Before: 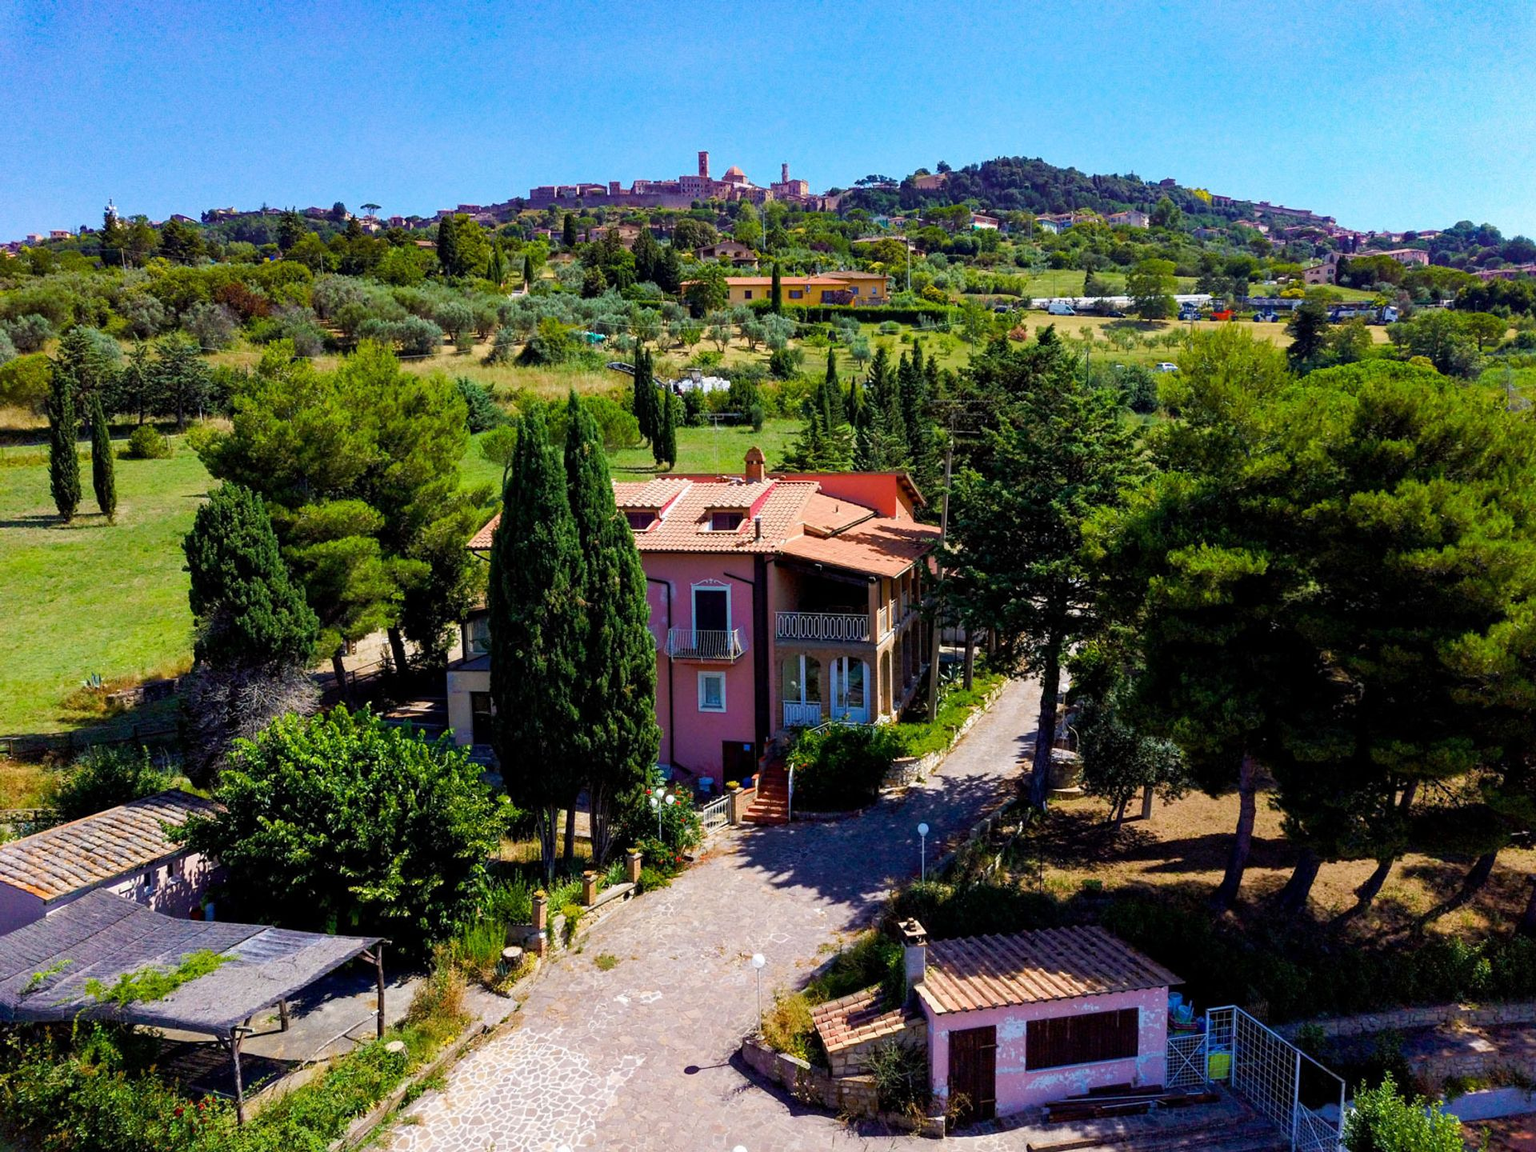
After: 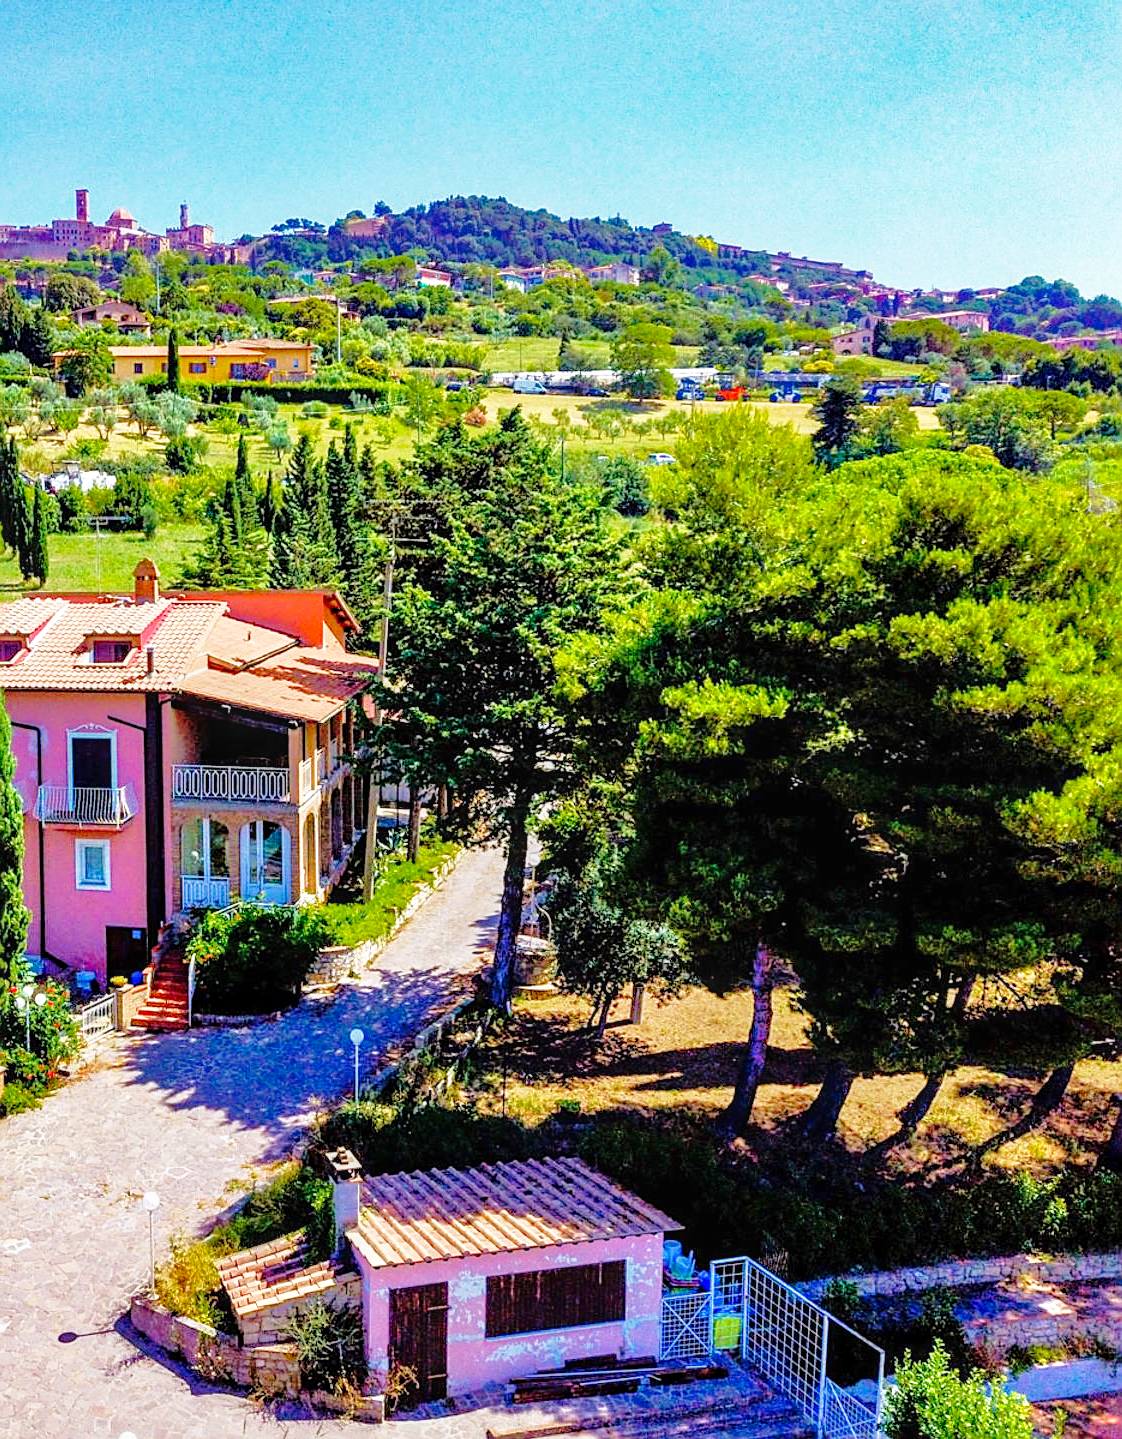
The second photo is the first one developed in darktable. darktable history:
base curve: curves: ch0 [(0, 0) (0.032, 0.037) (0.105, 0.228) (0.435, 0.76) (0.856, 0.983) (1, 1)], preserve colors none
sharpen: on, module defaults
crop: left 41.547%
tone equalizer: -7 EV 0.152 EV, -6 EV 0.587 EV, -5 EV 1.15 EV, -4 EV 1.37 EV, -3 EV 1.18 EV, -2 EV 0.6 EV, -1 EV 0.161 EV
velvia: on, module defaults
shadows and highlights: on, module defaults
local contrast: on, module defaults
